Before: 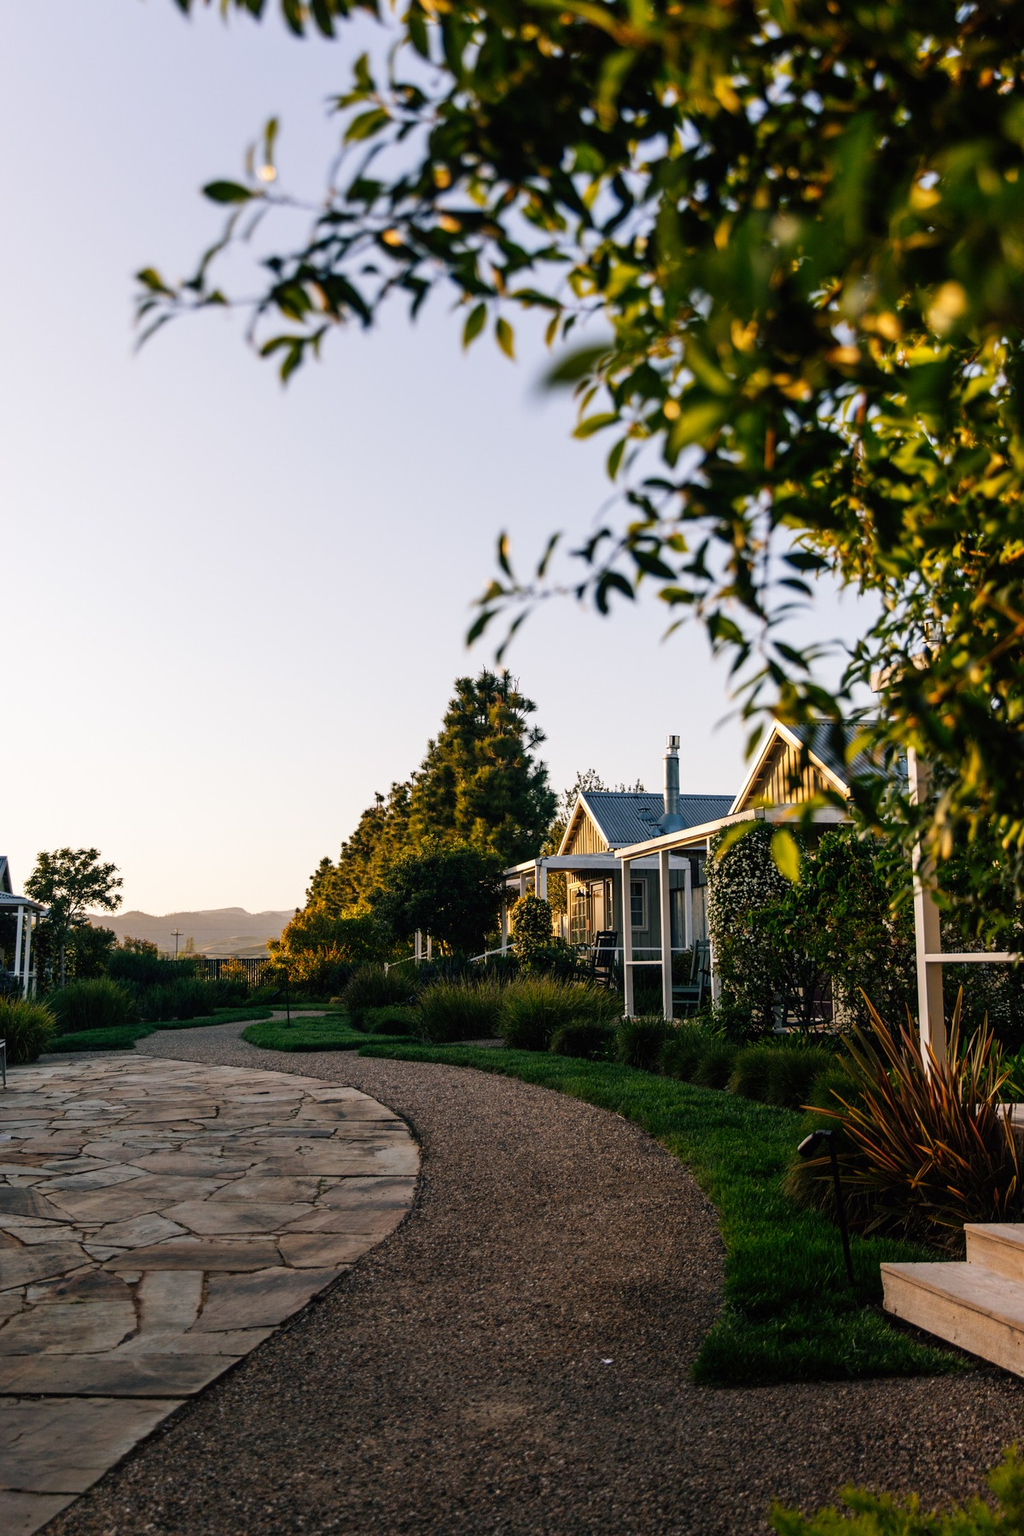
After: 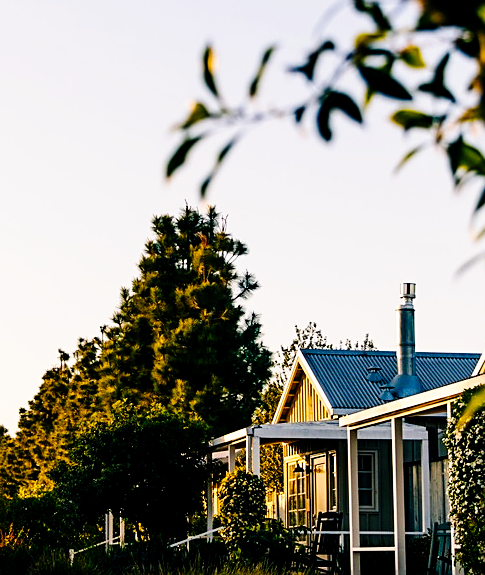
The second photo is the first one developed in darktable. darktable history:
crop: left 31.751%, top 32.172%, right 27.8%, bottom 35.83%
tone curve: curves: ch0 [(0, 0) (0.003, 0.003) (0.011, 0.005) (0.025, 0.008) (0.044, 0.012) (0.069, 0.02) (0.1, 0.031) (0.136, 0.047) (0.177, 0.088) (0.224, 0.141) (0.277, 0.222) (0.335, 0.32) (0.399, 0.422) (0.468, 0.523) (0.543, 0.623) (0.623, 0.716) (0.709, 0.796) (0.801, 0.88) (0.898, 0.958) (1, 1)], preserve colors none
color balance rgb: shadows lift › chroma 2%, shadows lift › hue 217.2°, power › hue 60°, highlights gain › chroma 1%, highlights gain › hue 69.6°, global offset › luminance -0.5%, perceptual saturation grading › global saturation 15%, global vibrance 15%
sharpen: on, module defaults
